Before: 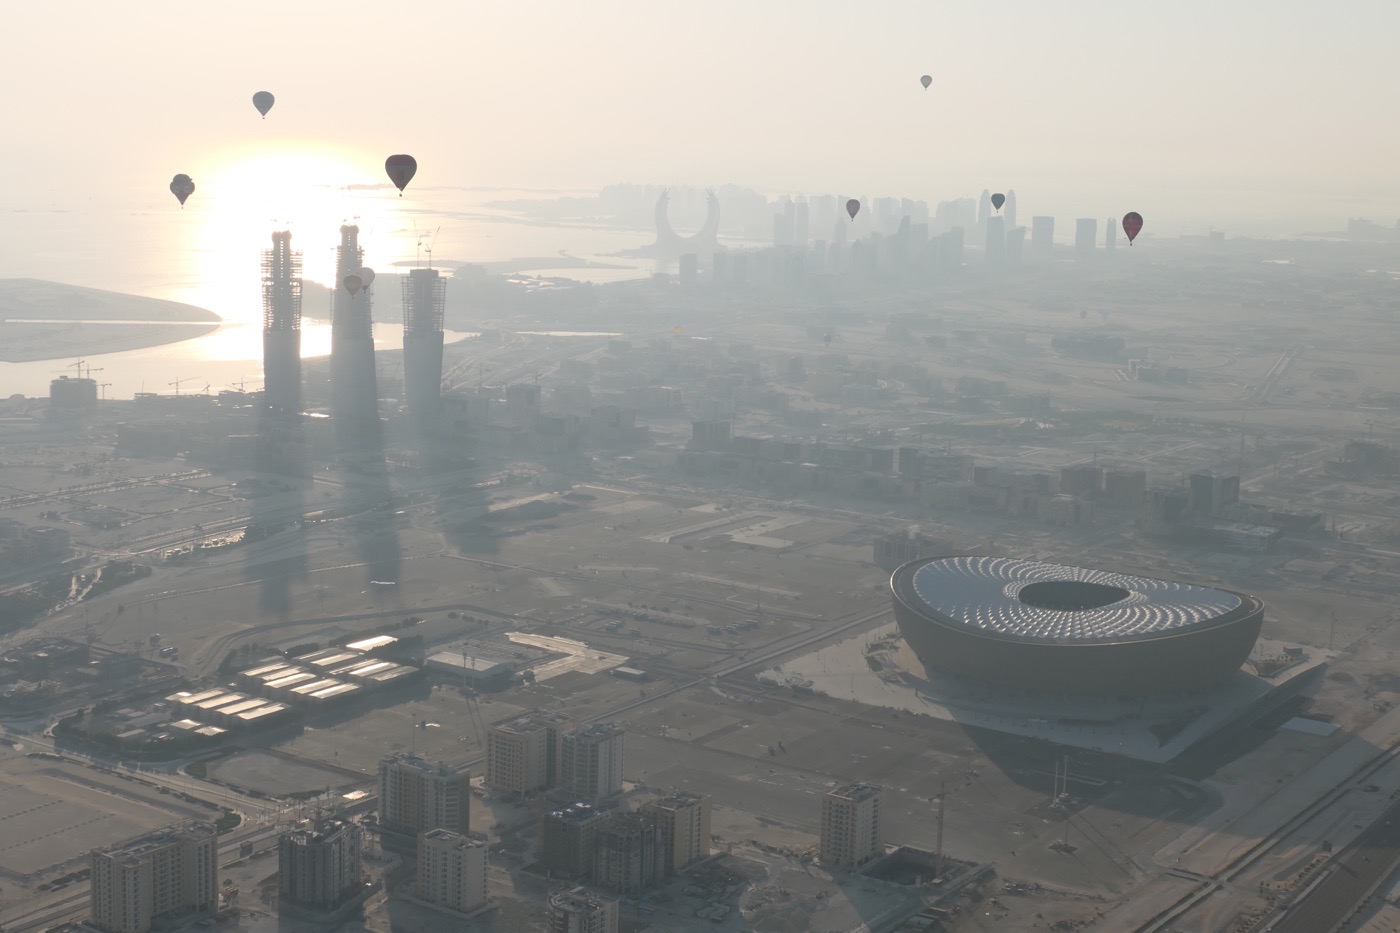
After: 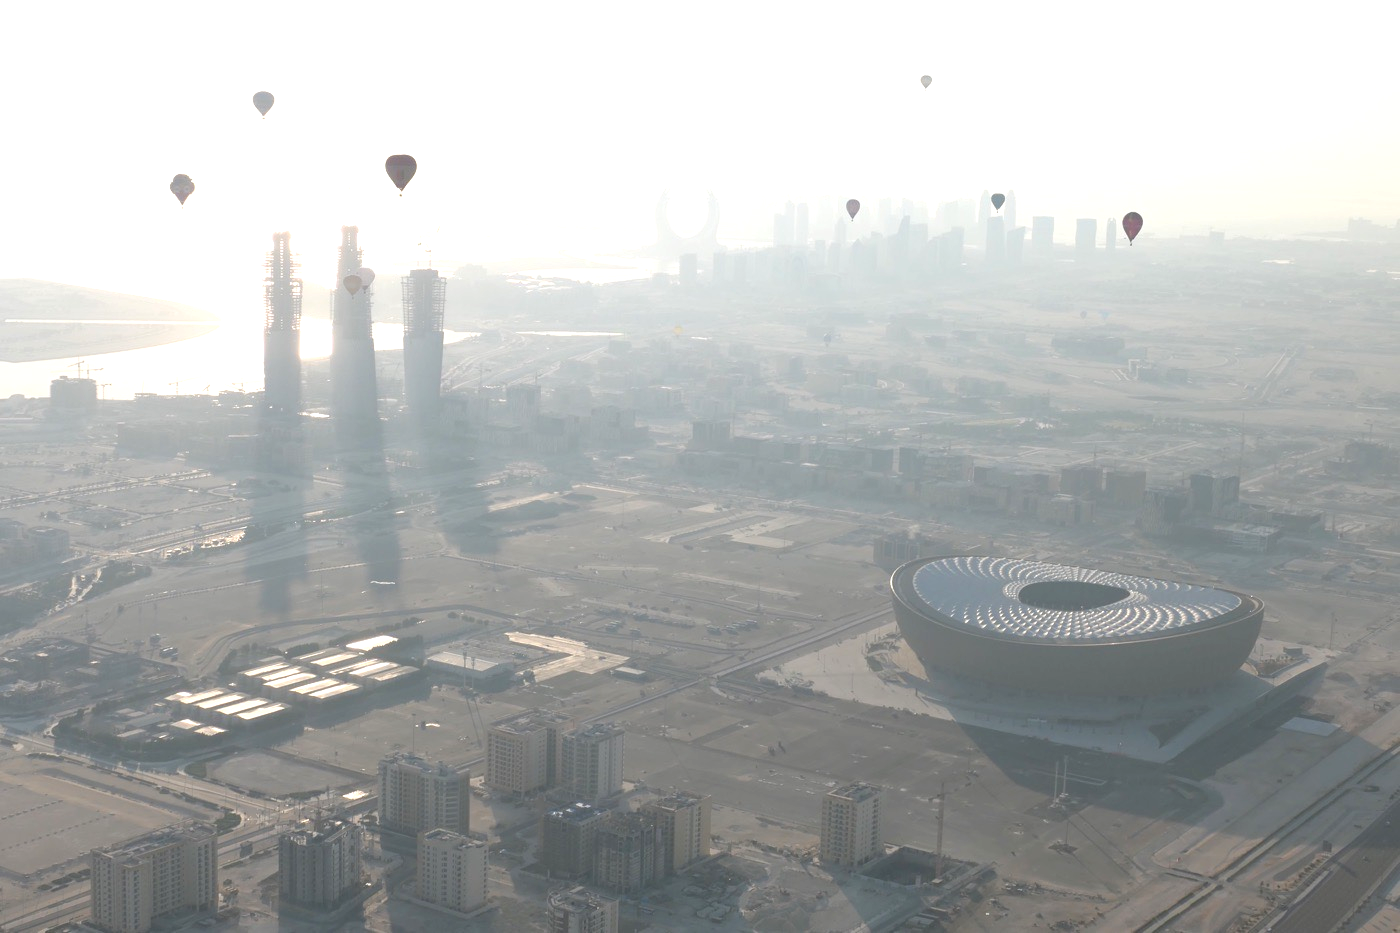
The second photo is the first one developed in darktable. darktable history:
exposure: exposure 0.739 EV, compensate exposure bias true, compensate highlight preservation false
